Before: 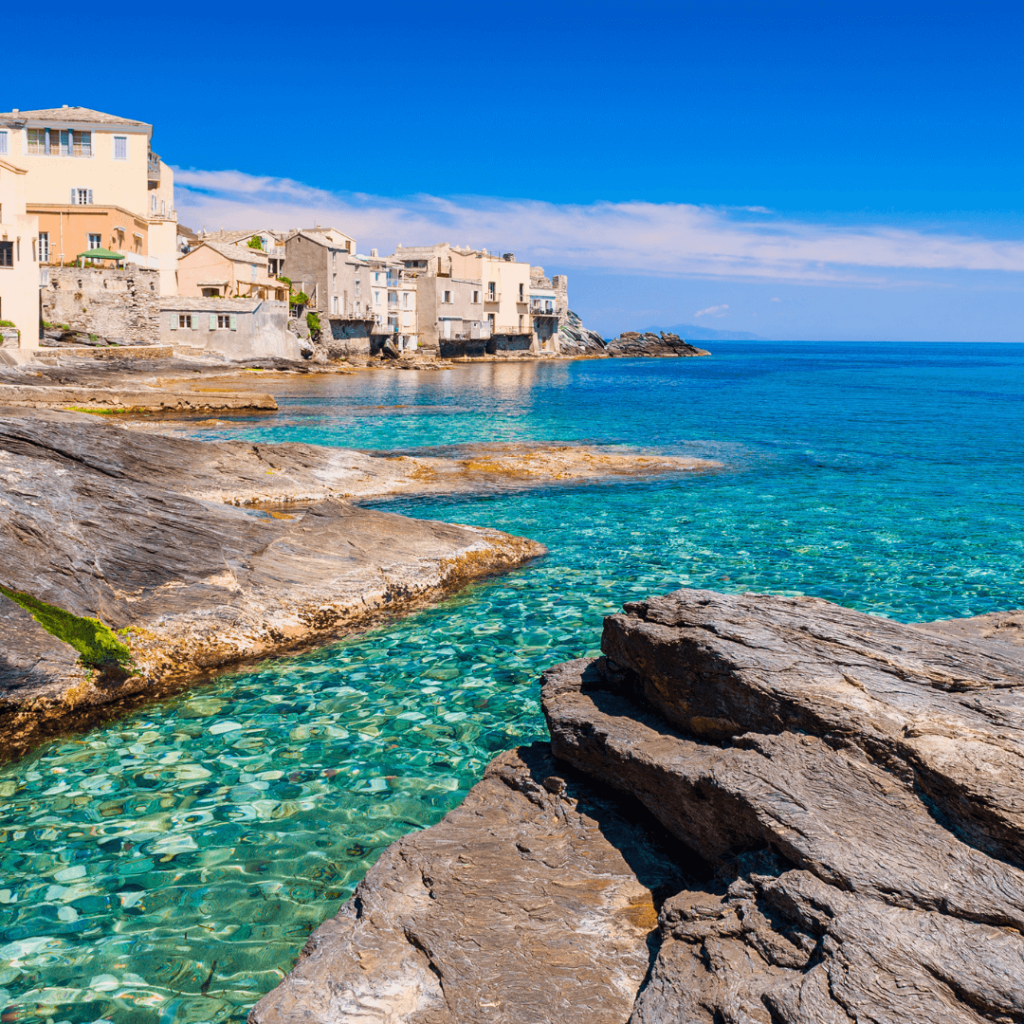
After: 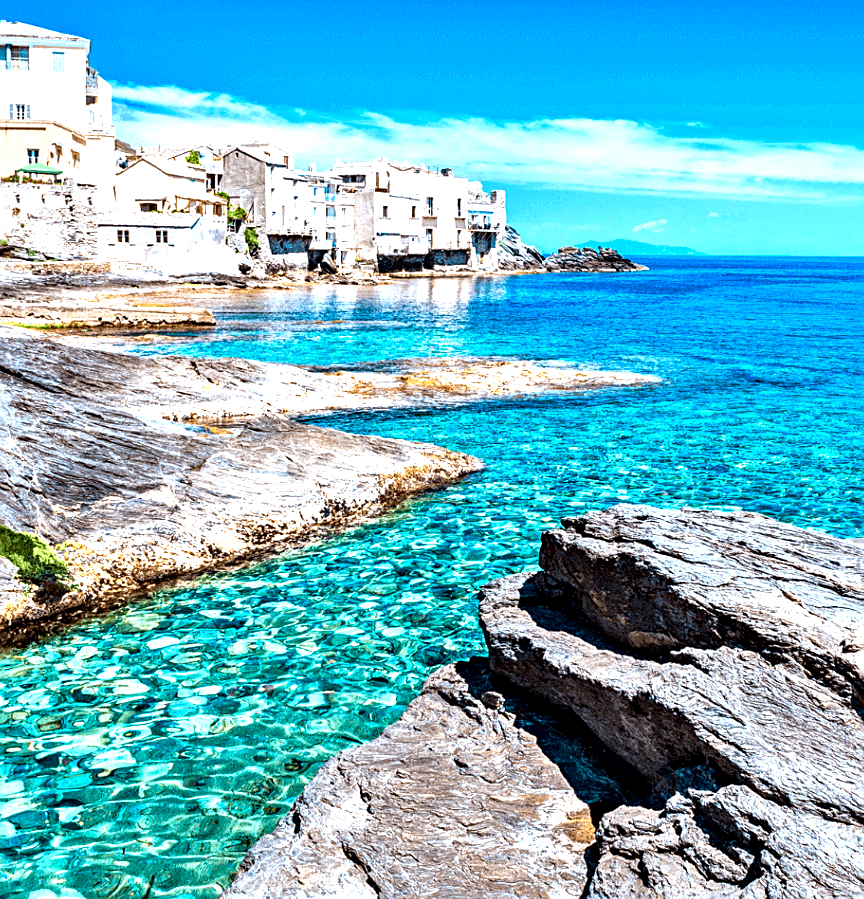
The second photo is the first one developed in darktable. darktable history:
color correction: highlights a* -9.6, highlights b* -21.15
sharpen: amount 0.493
contrast equalizer: octaves 7, y [[0.609, 0.611, 0.615, 0.613, 0.607, 0.603], [0.504, 0.498, 0.496, 0.499, 0.506, 0.516], [0 ×6], [0 ×6], [0 ×6]]
exposure: black level correction 0, exposure 1 EV, compensate exposure bias true, compensate highlight preservation false
crop: left 6.065%, top 8.368%, right 9.531%, bottom 3.837%
haze removal: strength 0.116, distance 0.25, compatibility mode true, adaptive false
local contrast: on, module defaults
